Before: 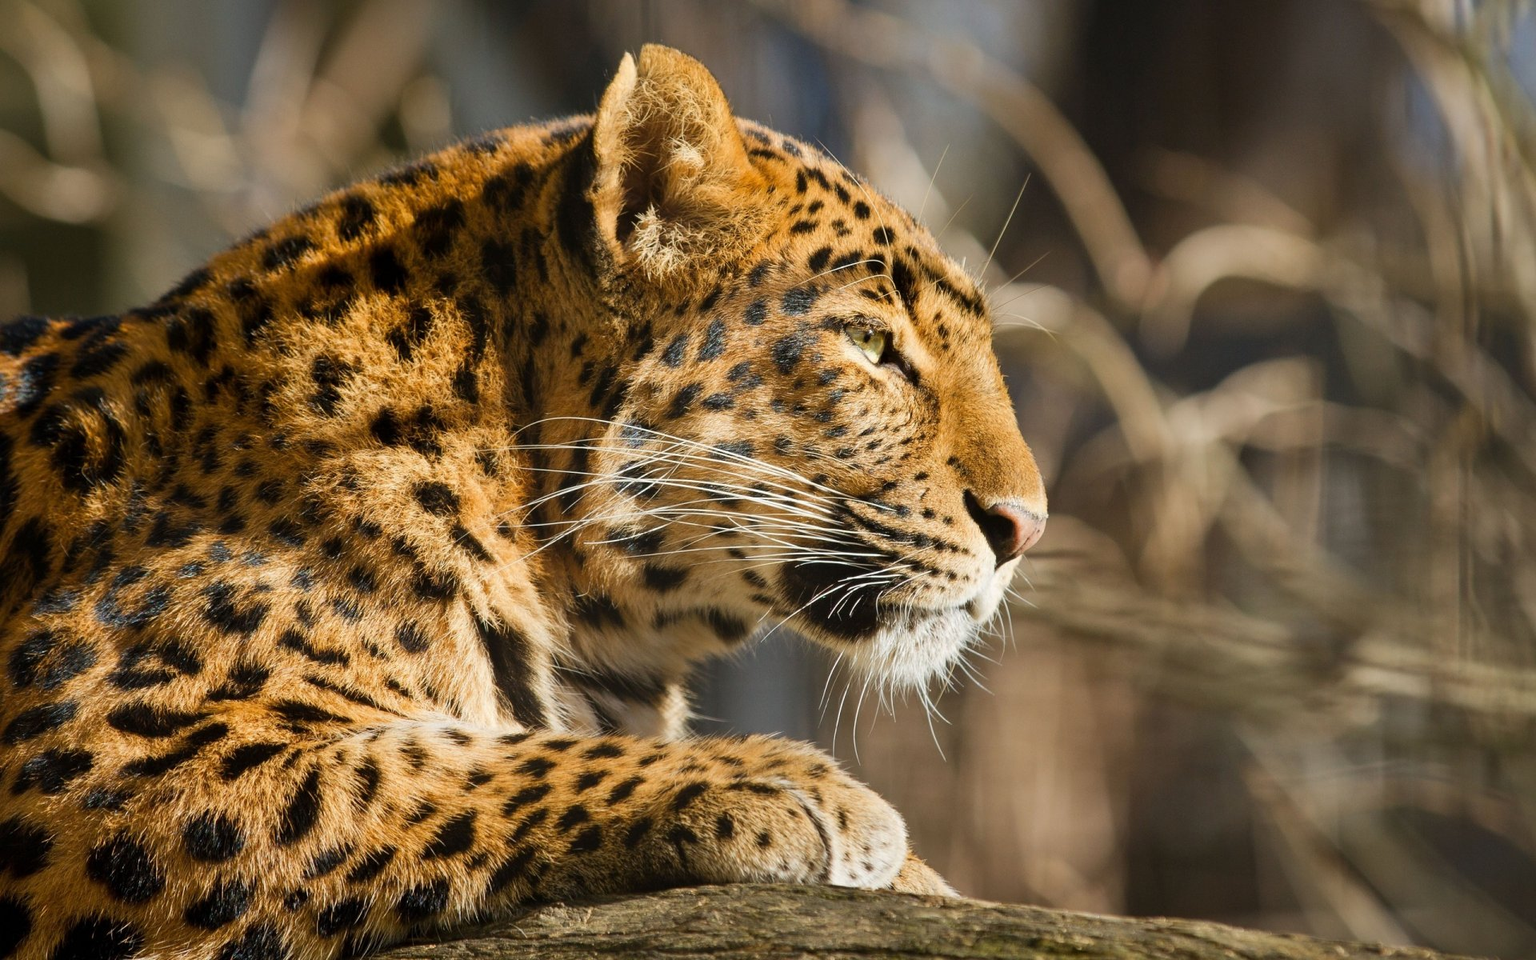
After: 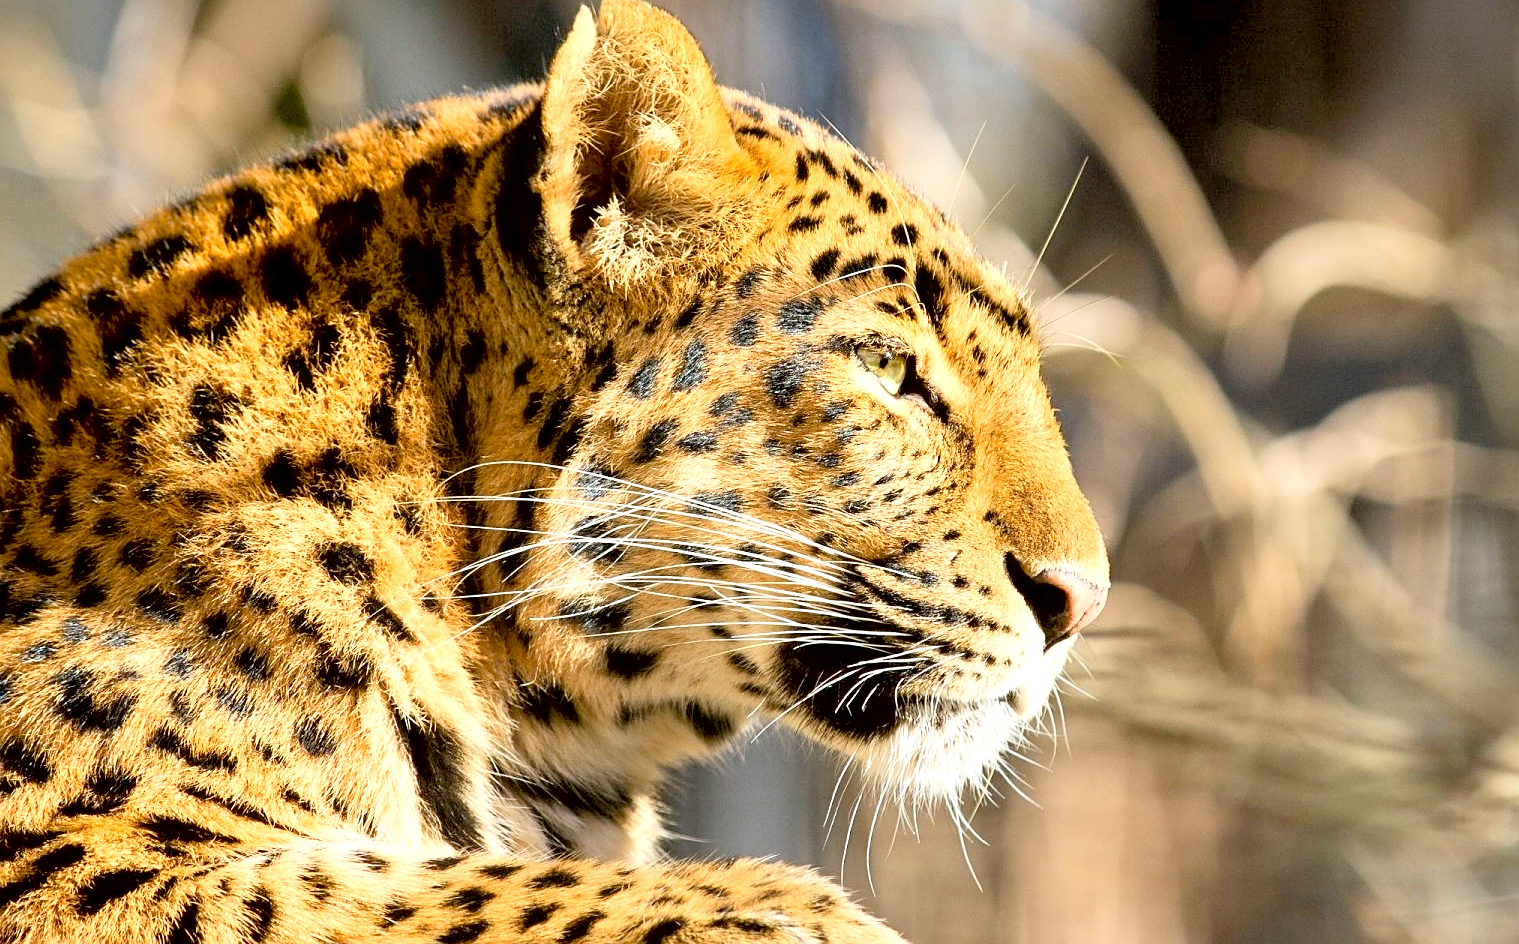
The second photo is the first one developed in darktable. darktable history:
crop and rotate: left 10.464%, top 5.038%, right 10.405%, bottom 16.274%
contrast brightness saturation: contrast 0.143, brightness 0.212
exposure: black level correction 0.012, exposure 0.698 EV, compensate highlight preservation false
sharpen: on, module defaults
